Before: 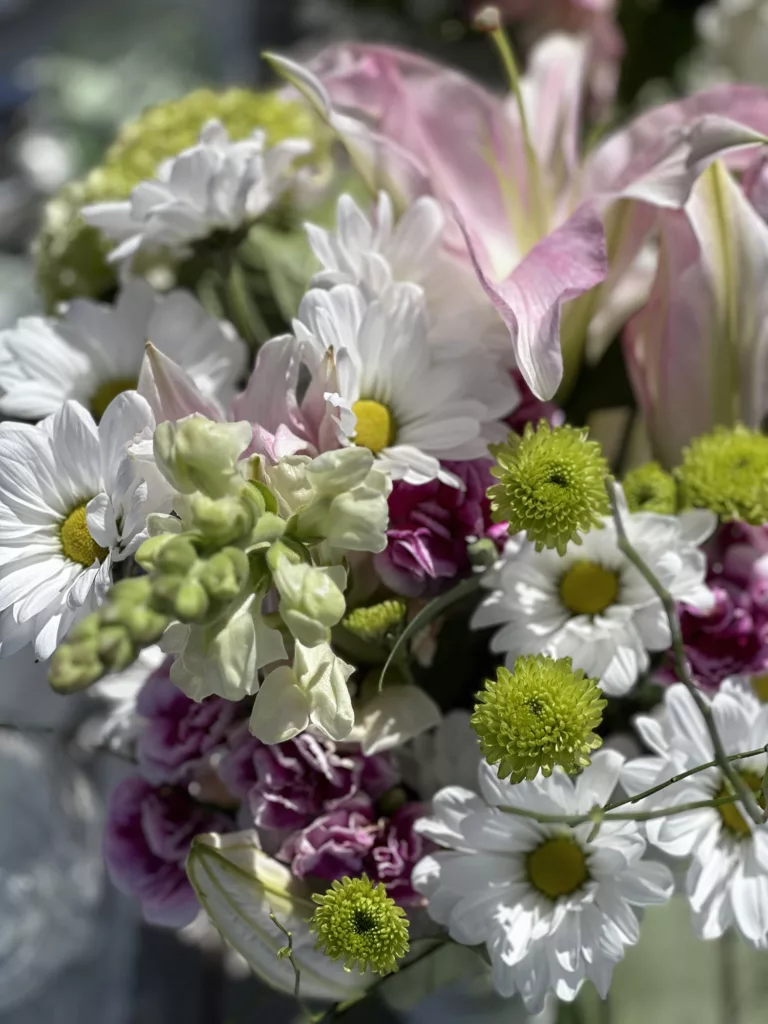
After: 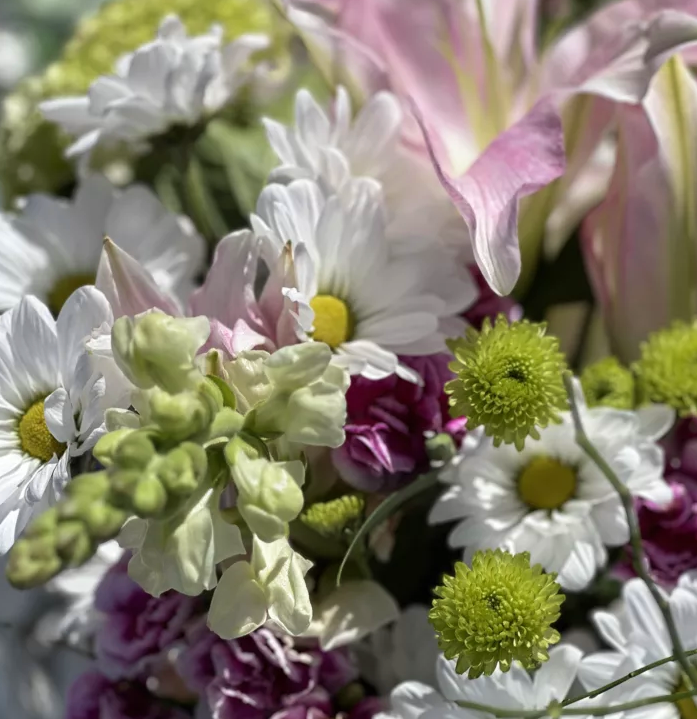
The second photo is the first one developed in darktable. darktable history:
crop: left 5.596%, top 10.314%, right 3.534%, bottom 19.395%
velvia: strength 15%
